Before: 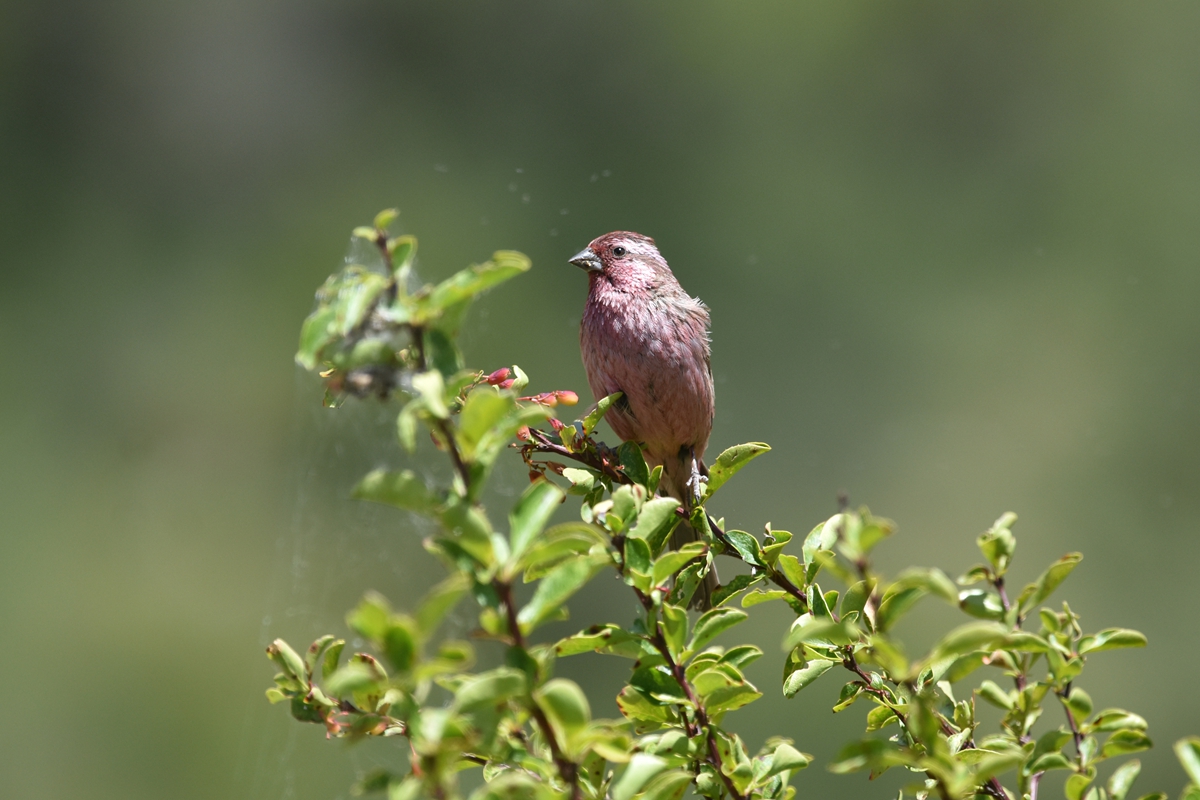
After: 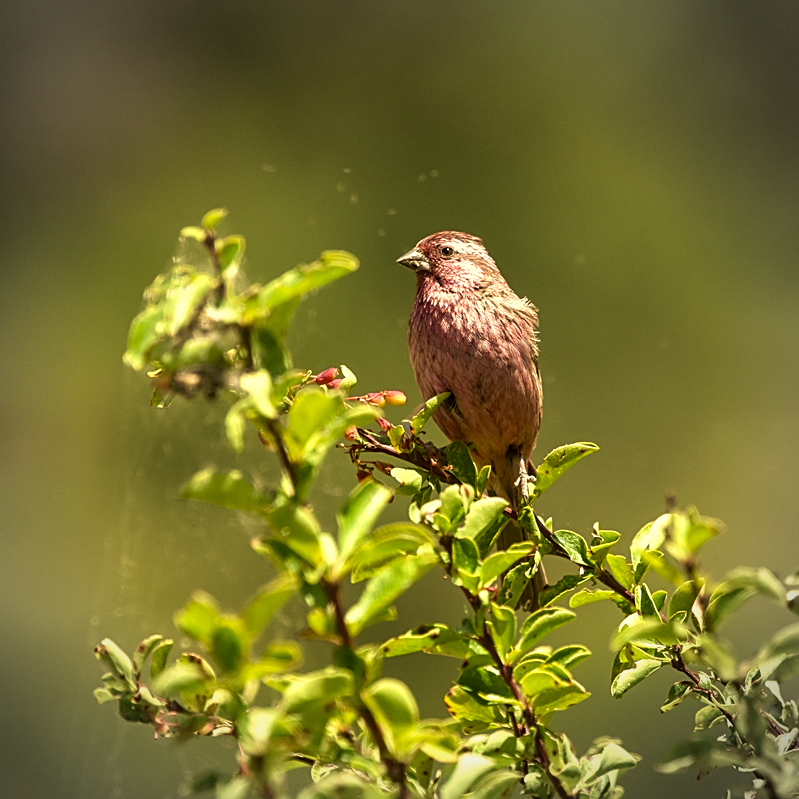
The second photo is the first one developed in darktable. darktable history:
crop and rotate: left 14.401%, right 18.952%
vignetting: automatic ratio true
velvia: strength 49.59%
local contrast: detail 130%
color correction: highlights a* 18.23, highlights b* 35.52, shadows a* 1.25, shadows b* 6.15, saturation 1.01
sharpen: on, module defaults
color balance rgb: shadows lift › chroma 1.001%, shadows lift › hue 218.09°, highlights gain › luminance 15.551%, highlights gain › chroma 3.877%, highlights gain › hue 211.39°, perceptual saturation grading › global saturation 0.153%, global vibrance 5.385%
